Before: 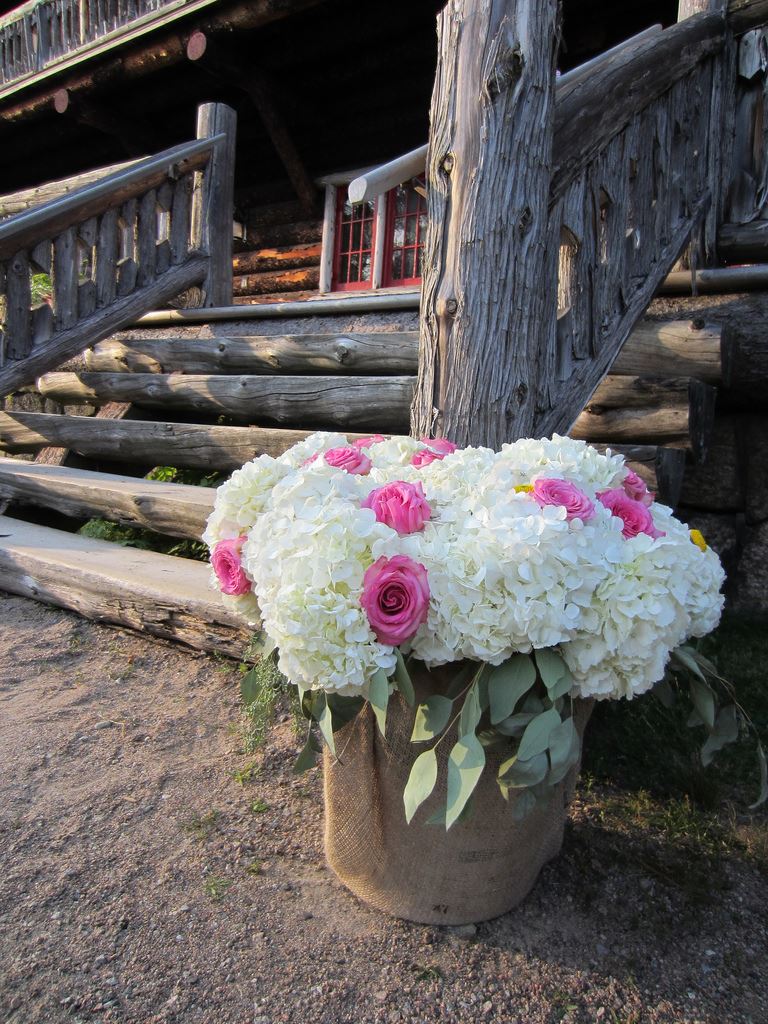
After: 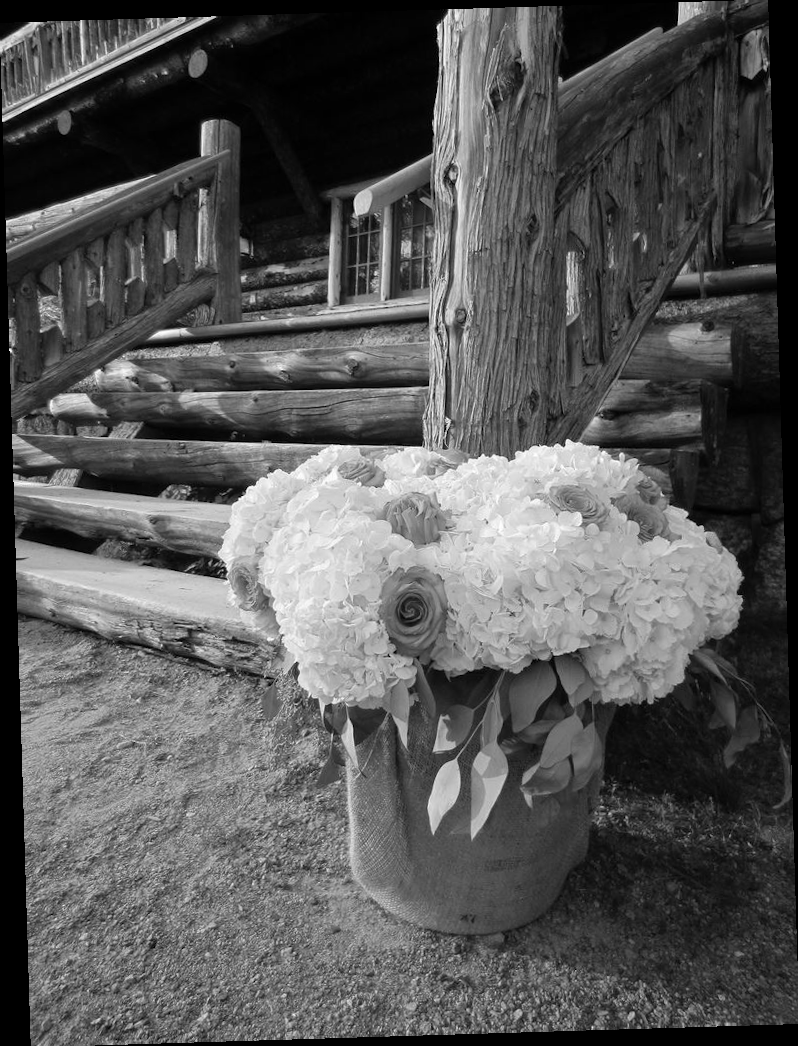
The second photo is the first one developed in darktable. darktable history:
color contrast: green-magenta contrast 0.8, blue-yellow contrast 1.1, unbound 0
rotate and perspective: rotation -1.75°, automatic cropping off
monochrome: on, module defaults
